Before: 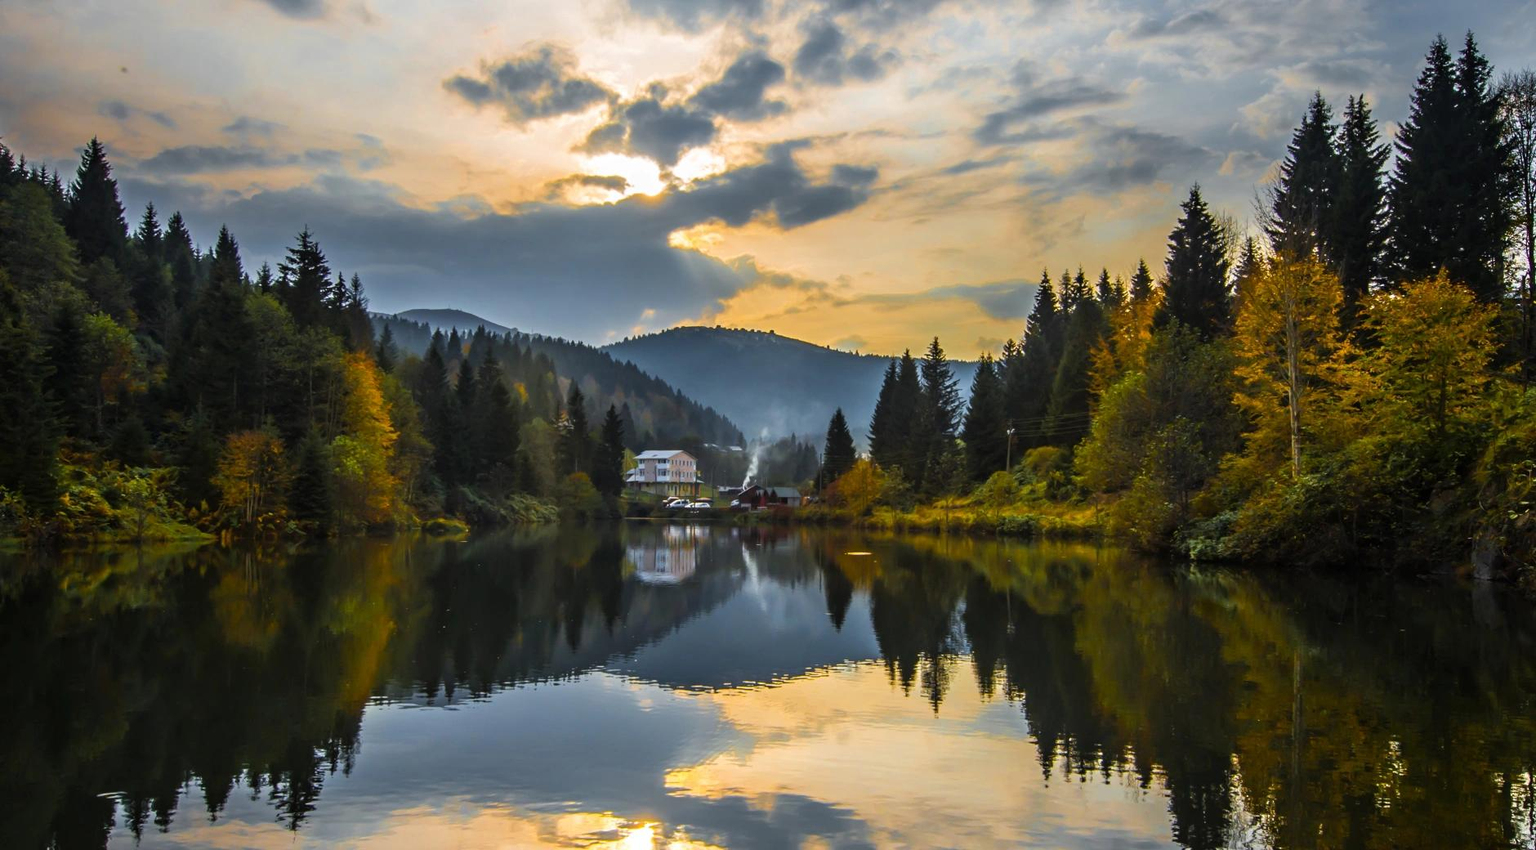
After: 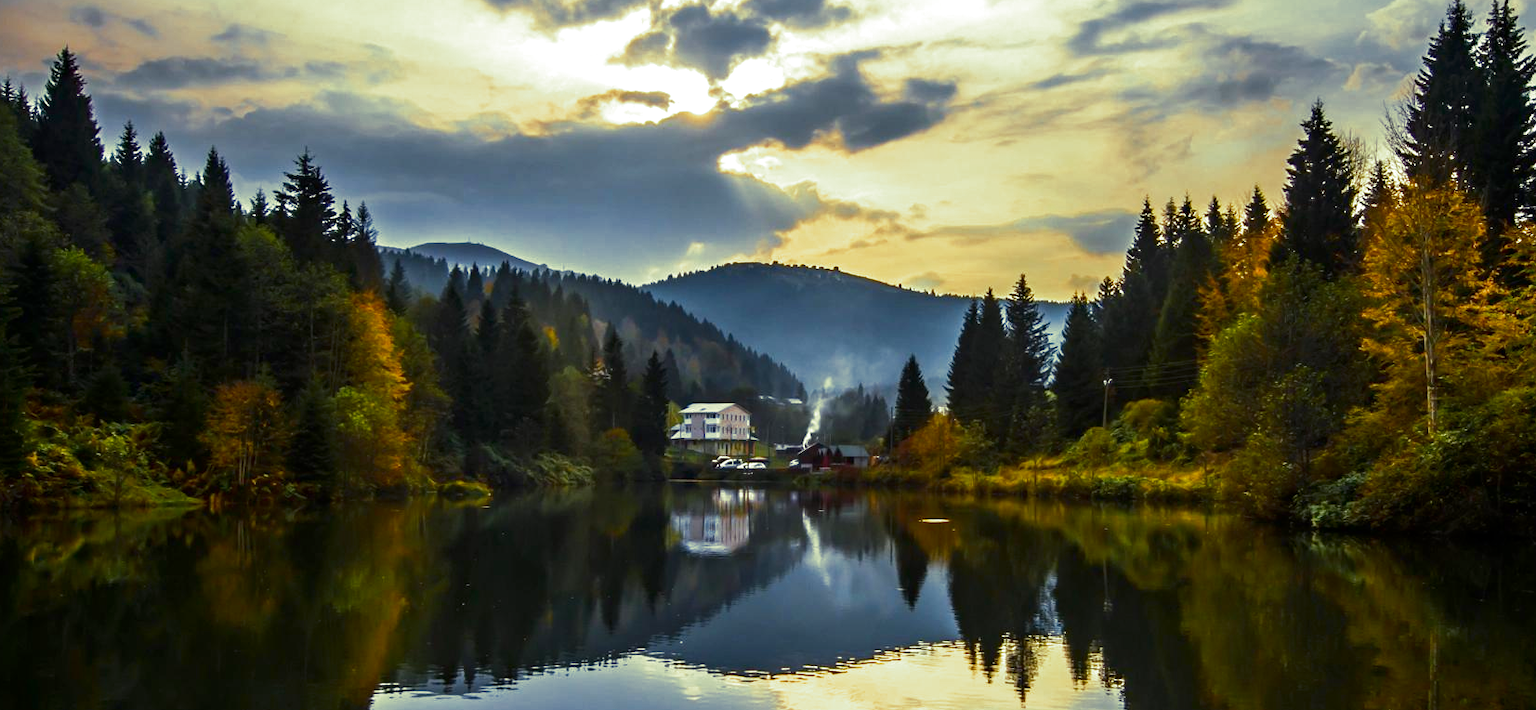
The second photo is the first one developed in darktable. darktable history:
contrast brightness saturation: contrast 0.07, brightness -0.13, saturation 0.06
white balance: red 0.986, blue 1.01
split-toning: shadows › hue 290.82°, shadows › saturation 0.34, highlights › saturation 0.38, balance 0, compress 50%
crop and rotate: left 2.425%, top 11.305%, right 9.6%, bottom 15.08%
exposure: black level correction 0.001, exposure 0.5 EV, compensate exposure bias true, compensate highlight preservation false
